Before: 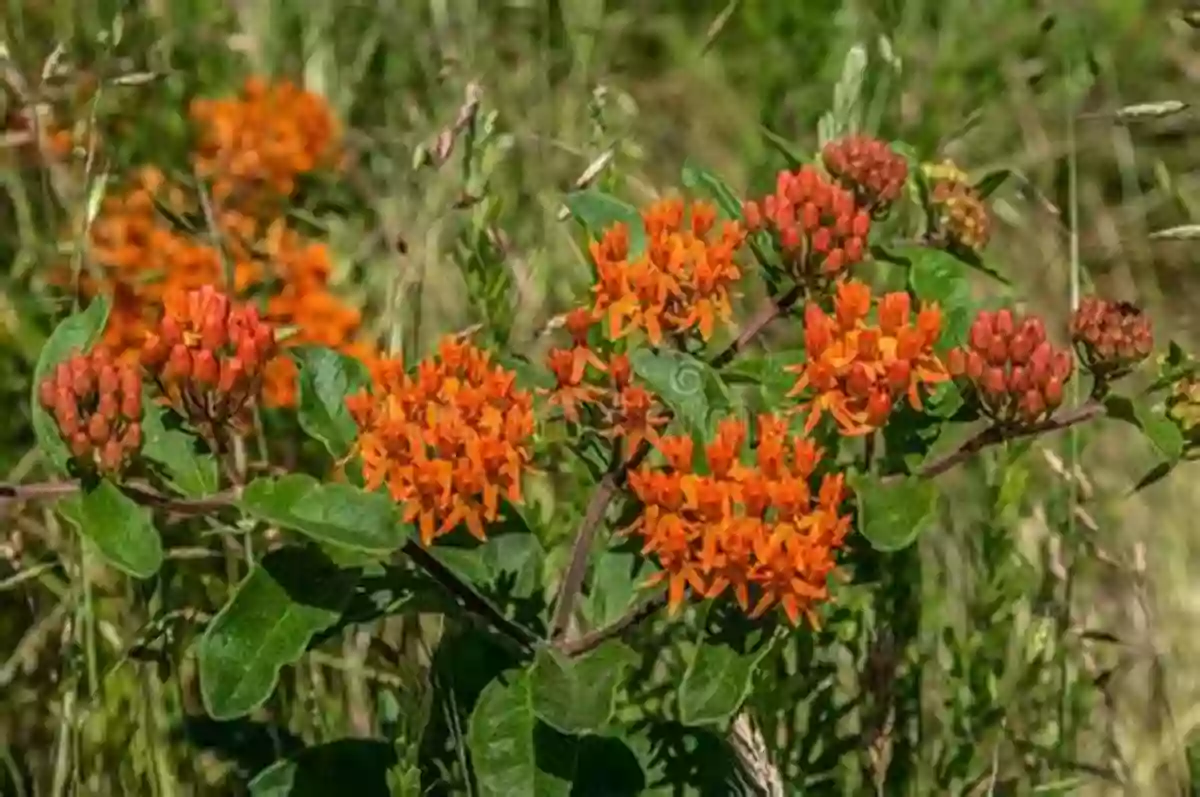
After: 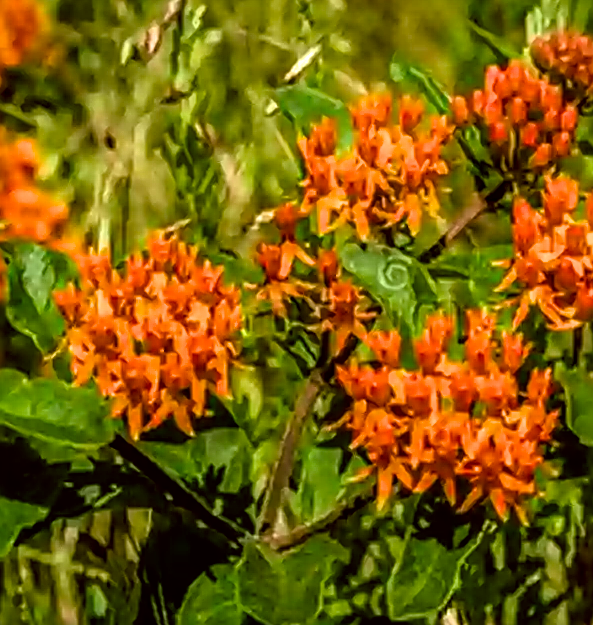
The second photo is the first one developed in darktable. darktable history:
sharpen: on, module defaults
crop and rotate: angle 0.02°, left 24.353%, top 13.219%, right 26.156%, bottom 8.224%
color balance rgb: perceptual saturation grading › global saturation 20%, global vibrance 20%
filmic rgb: white relative exposure 2.2 EV, hardness 6.97
contrast brightness saturation: contrast 0.04, saturation 0.07
exposure: black level correction -0.001, exposure 0.08 EV, compensate highlight preservation false
color correction: highlights a* -1.43, highlights b* 10.12, shadows a* 0.395, shadows b* 19.35
local contrast: on, module defaults
